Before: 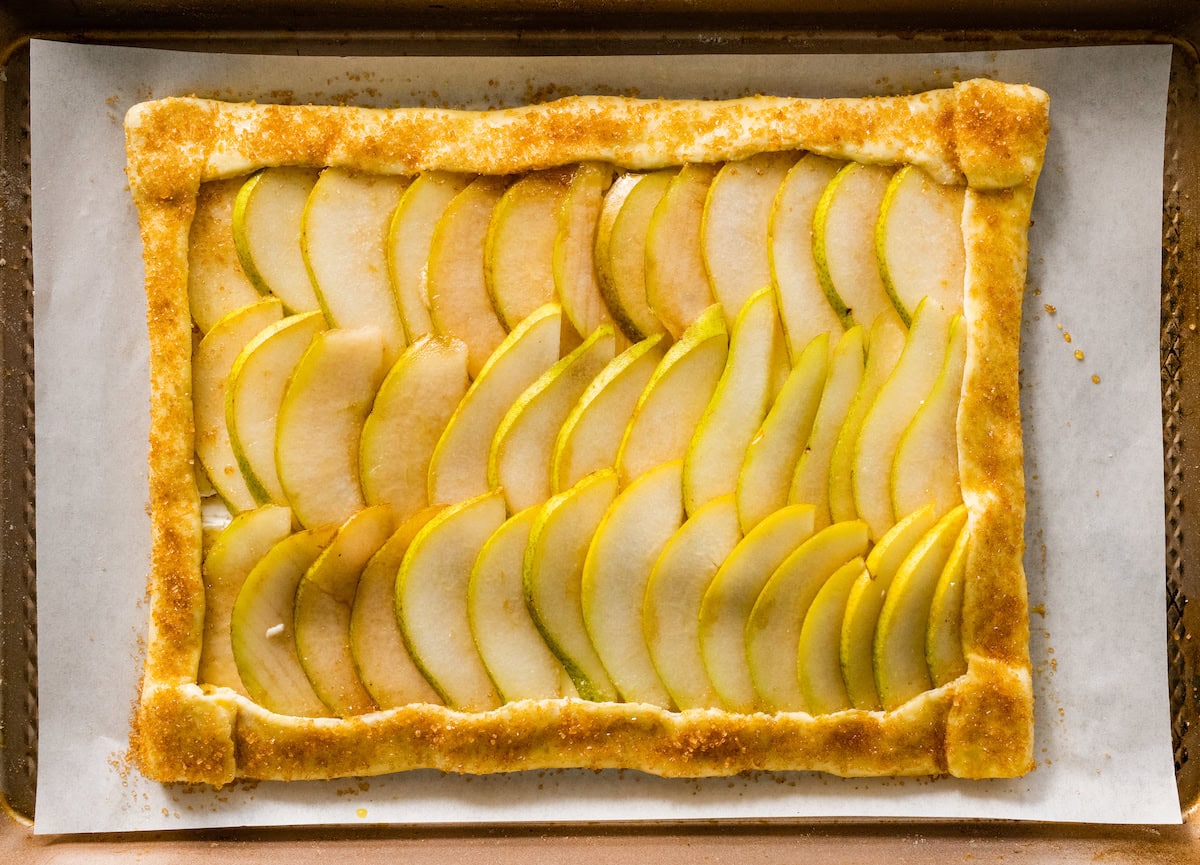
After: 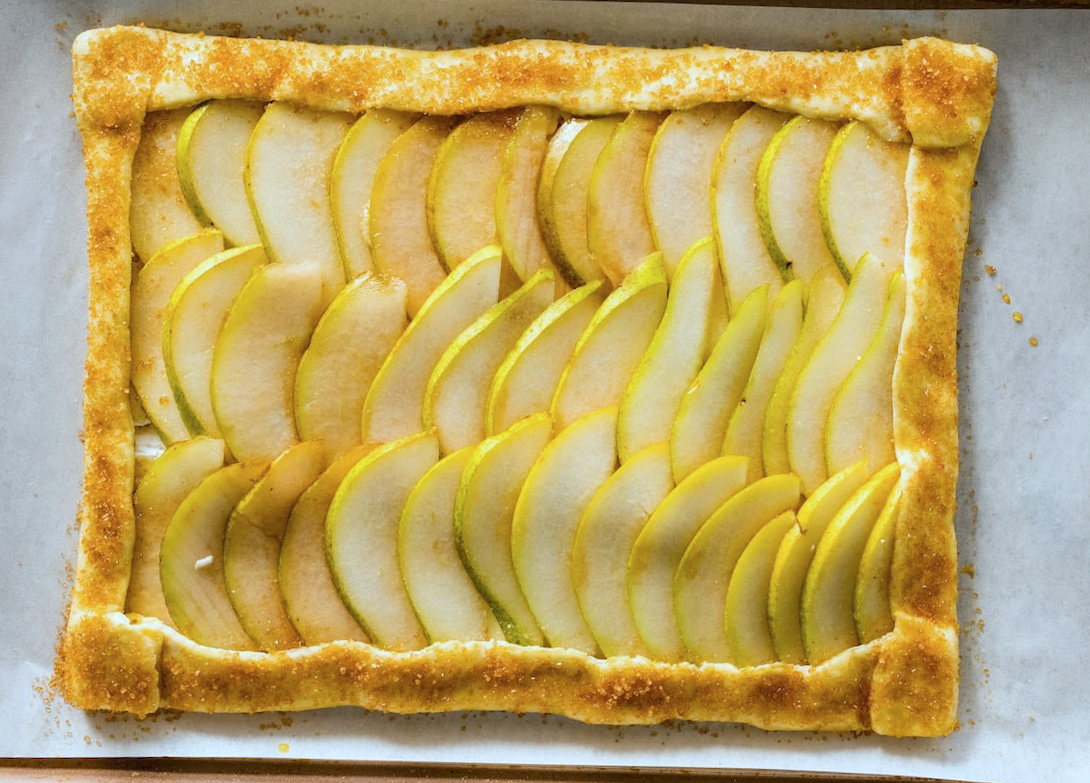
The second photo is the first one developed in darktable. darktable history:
crop and rotate: angle -2.13°, left 3.113%, top 4.349%, right 1.369%, bottom 0.455%
color calibration: illuminant F (fluorescent), F source F9 (Cool White Deluxe 4150 K) – high CRI, x 0.374, y 0.373, temperature 4162.99 K
